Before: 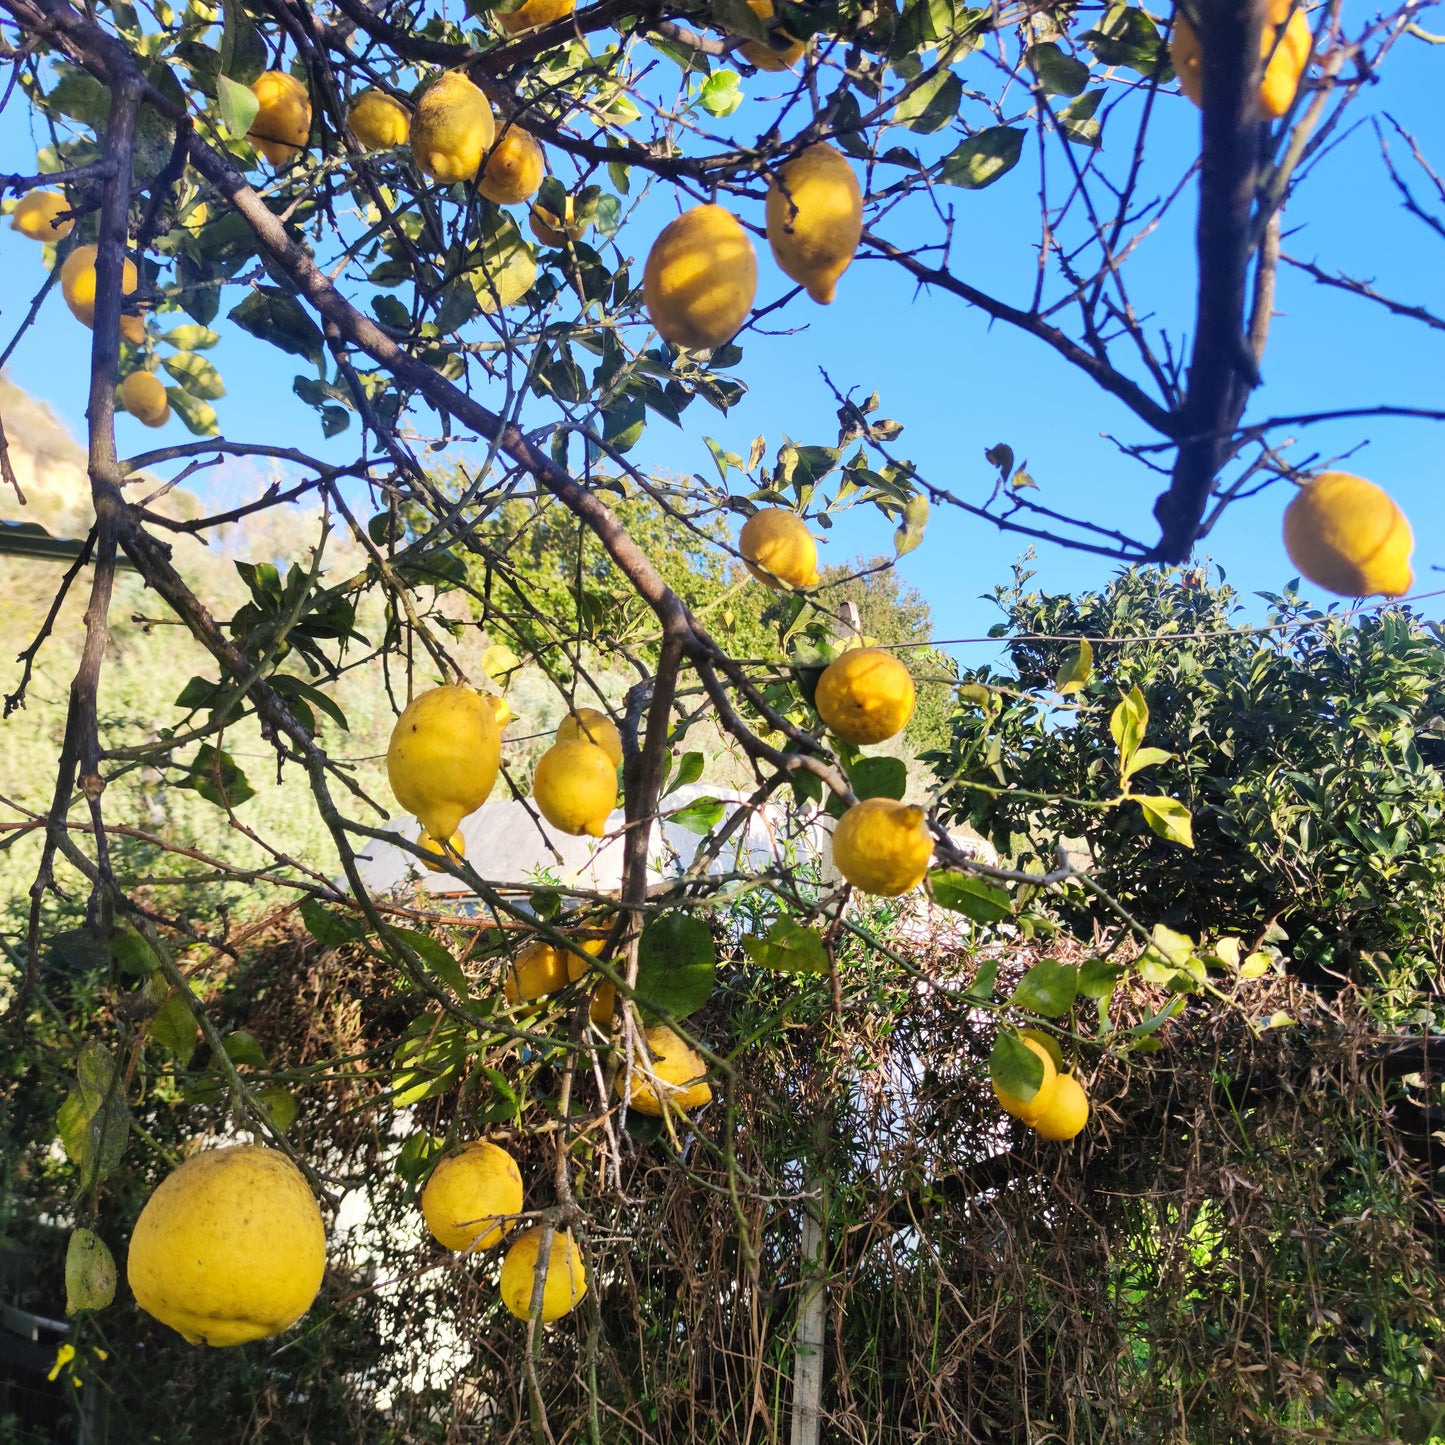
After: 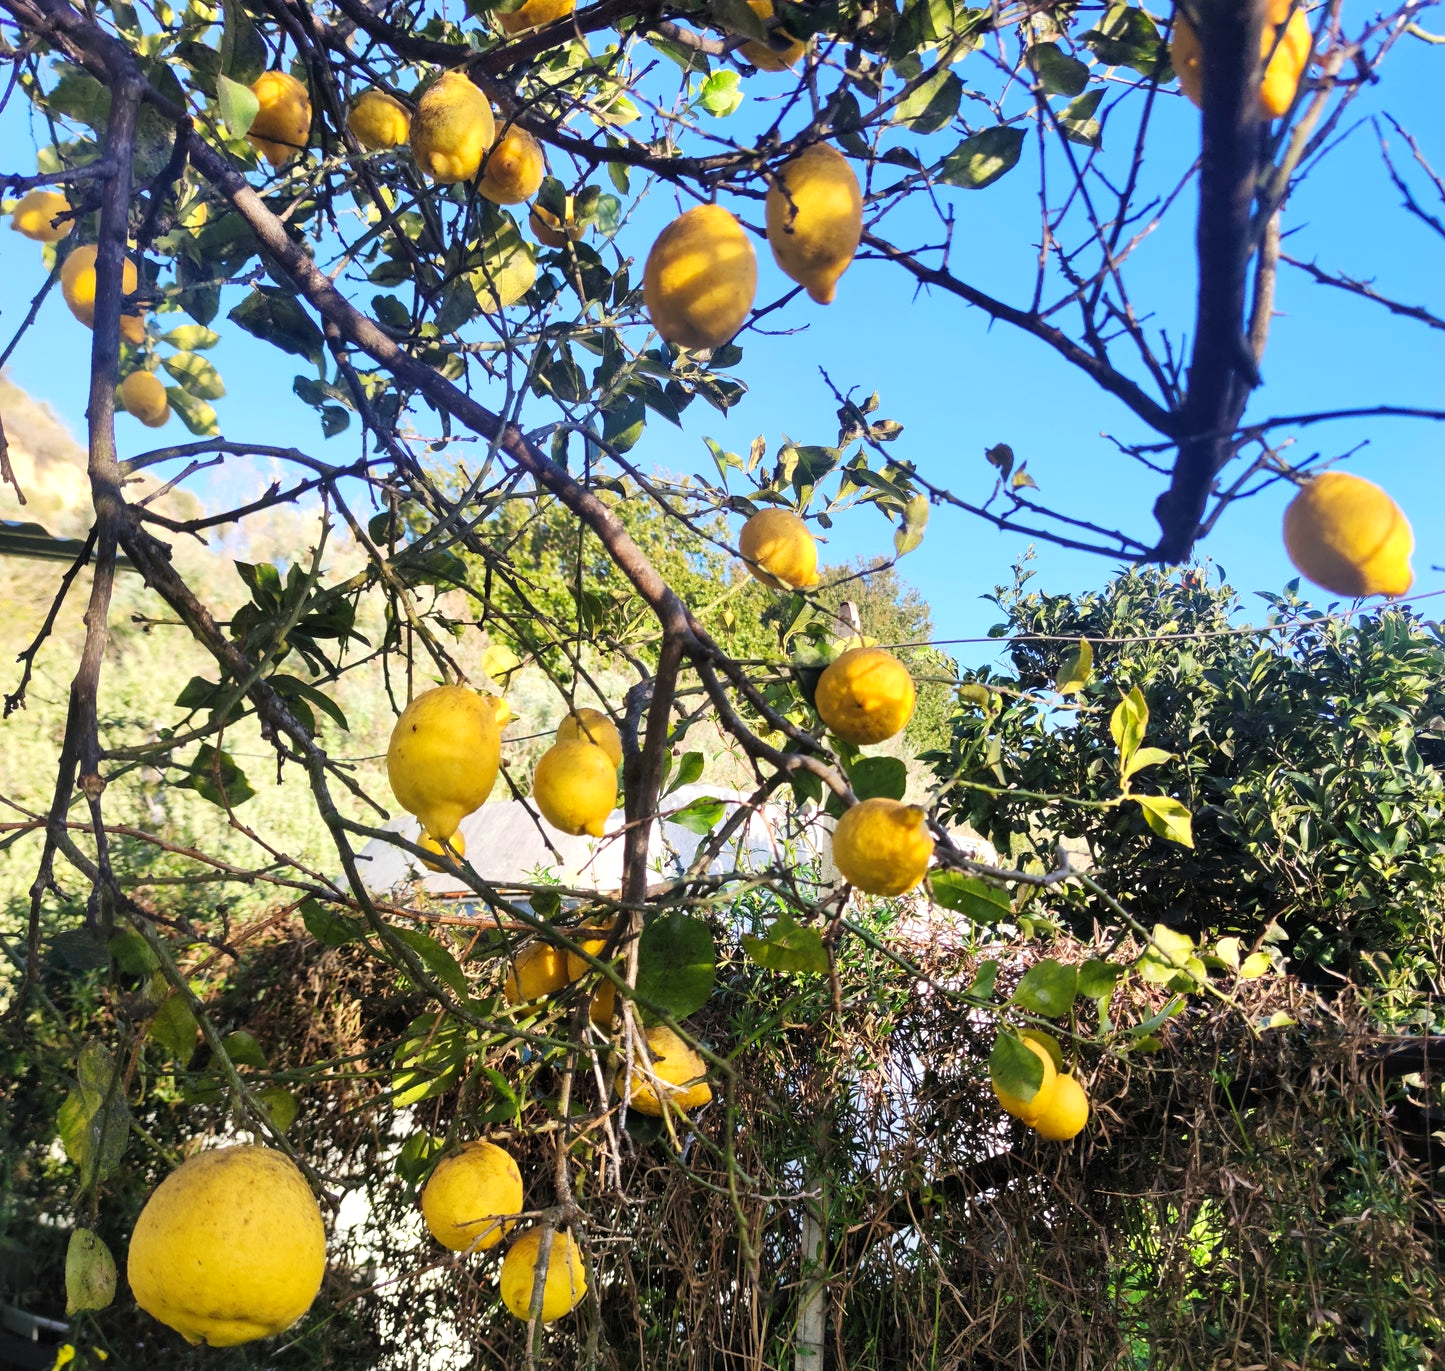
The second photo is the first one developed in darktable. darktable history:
levels: levels [0.016, 0.484, 0.953]
crop and rotate: top 0%, bottom 5.097%
